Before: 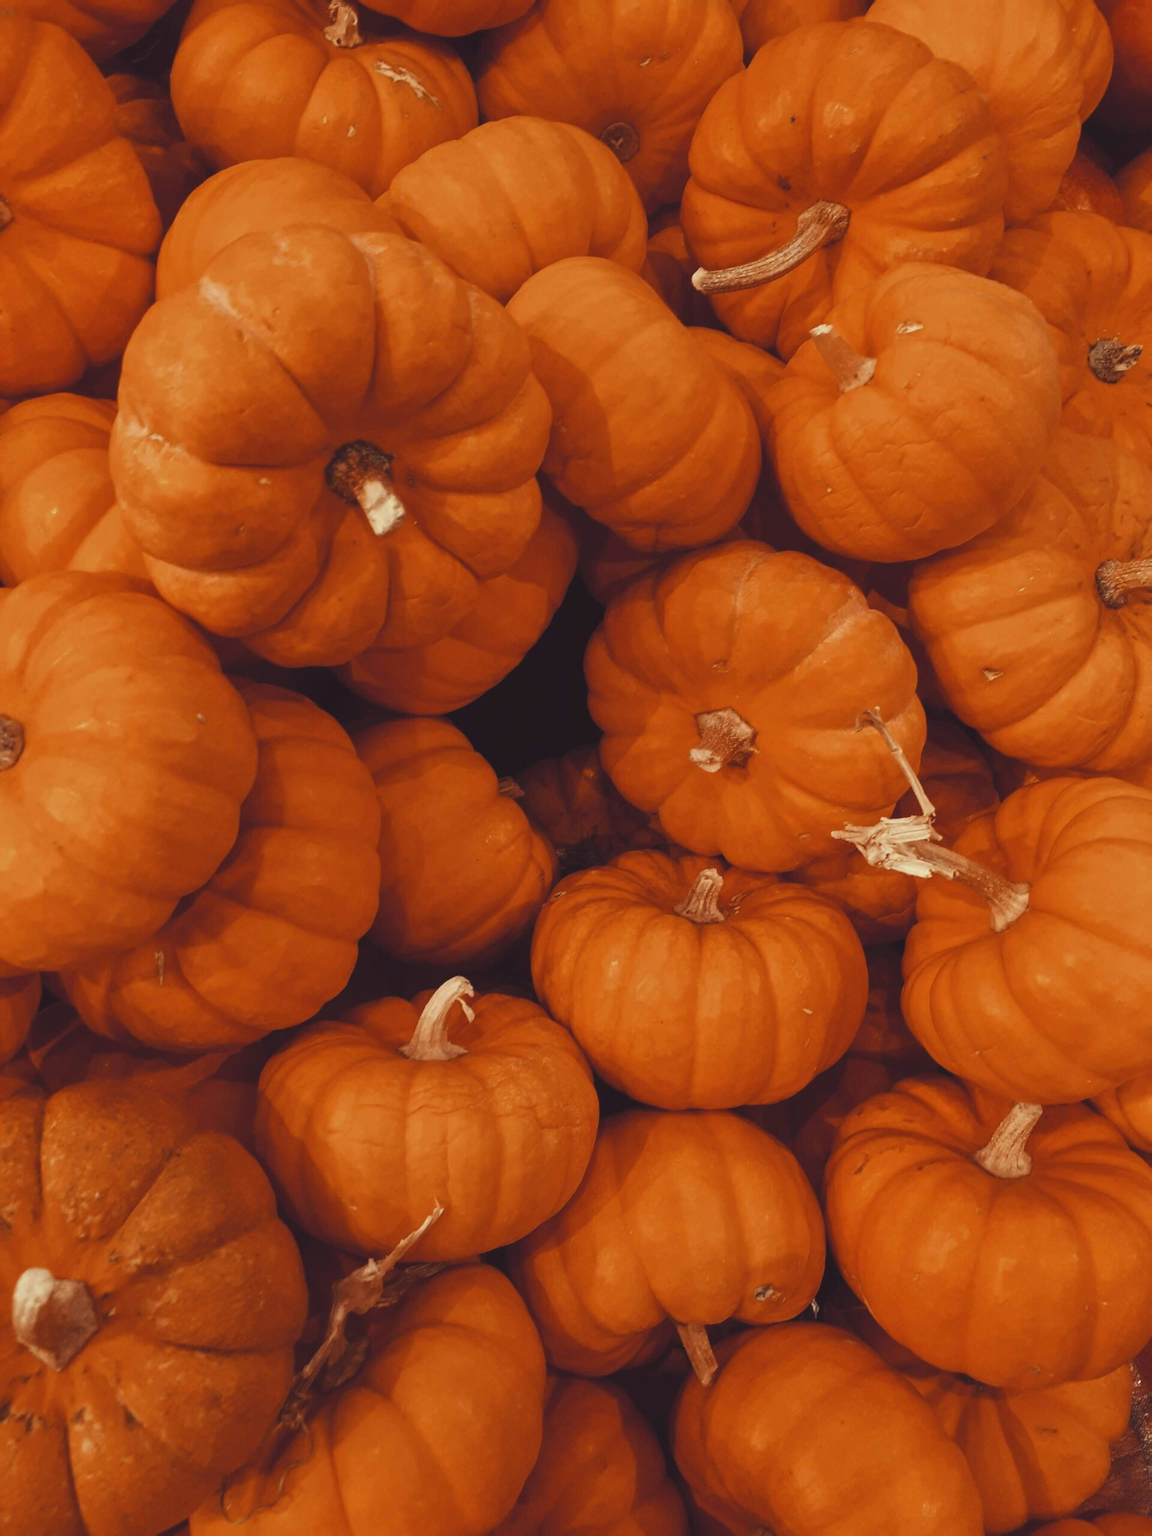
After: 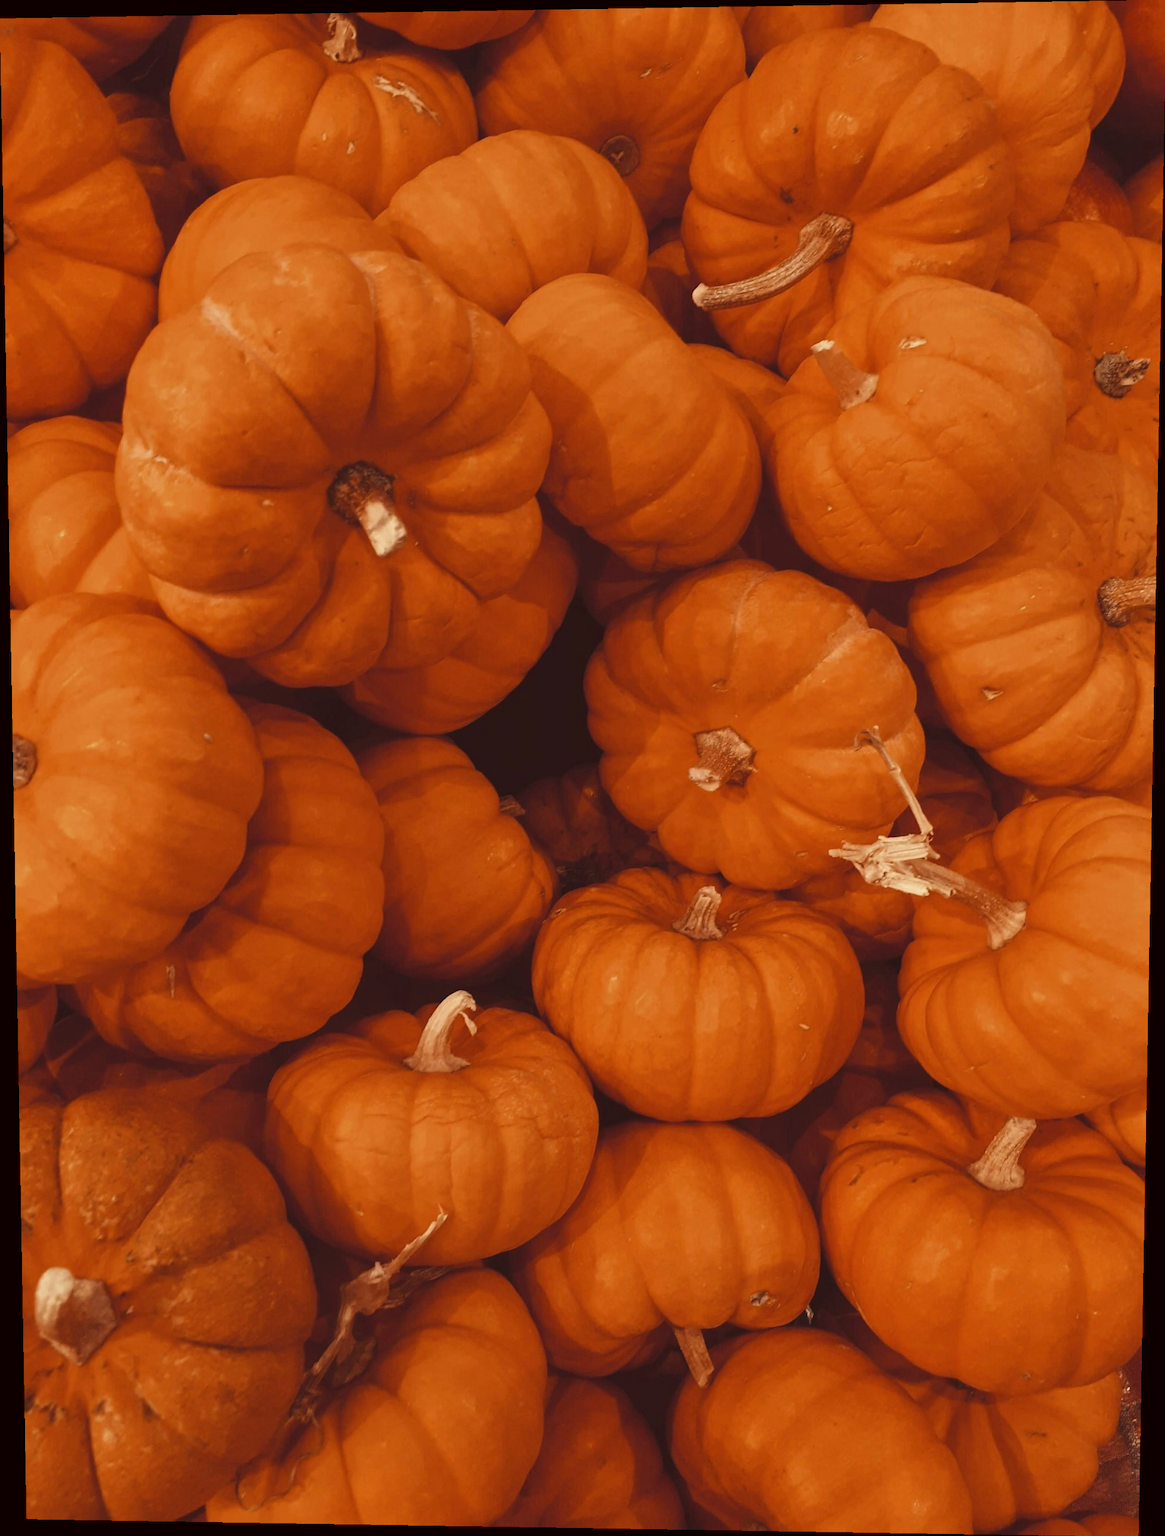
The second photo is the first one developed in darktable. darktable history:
color correction: highlights a* 6.27, highlights b* 8.19, shadows a* 5.94, shadows b* 7.23, saturation 0.9
rotate and perspective: lens shift (vertical) 0.048, lens shift (horizontal) -0.024, automatic cropping off
